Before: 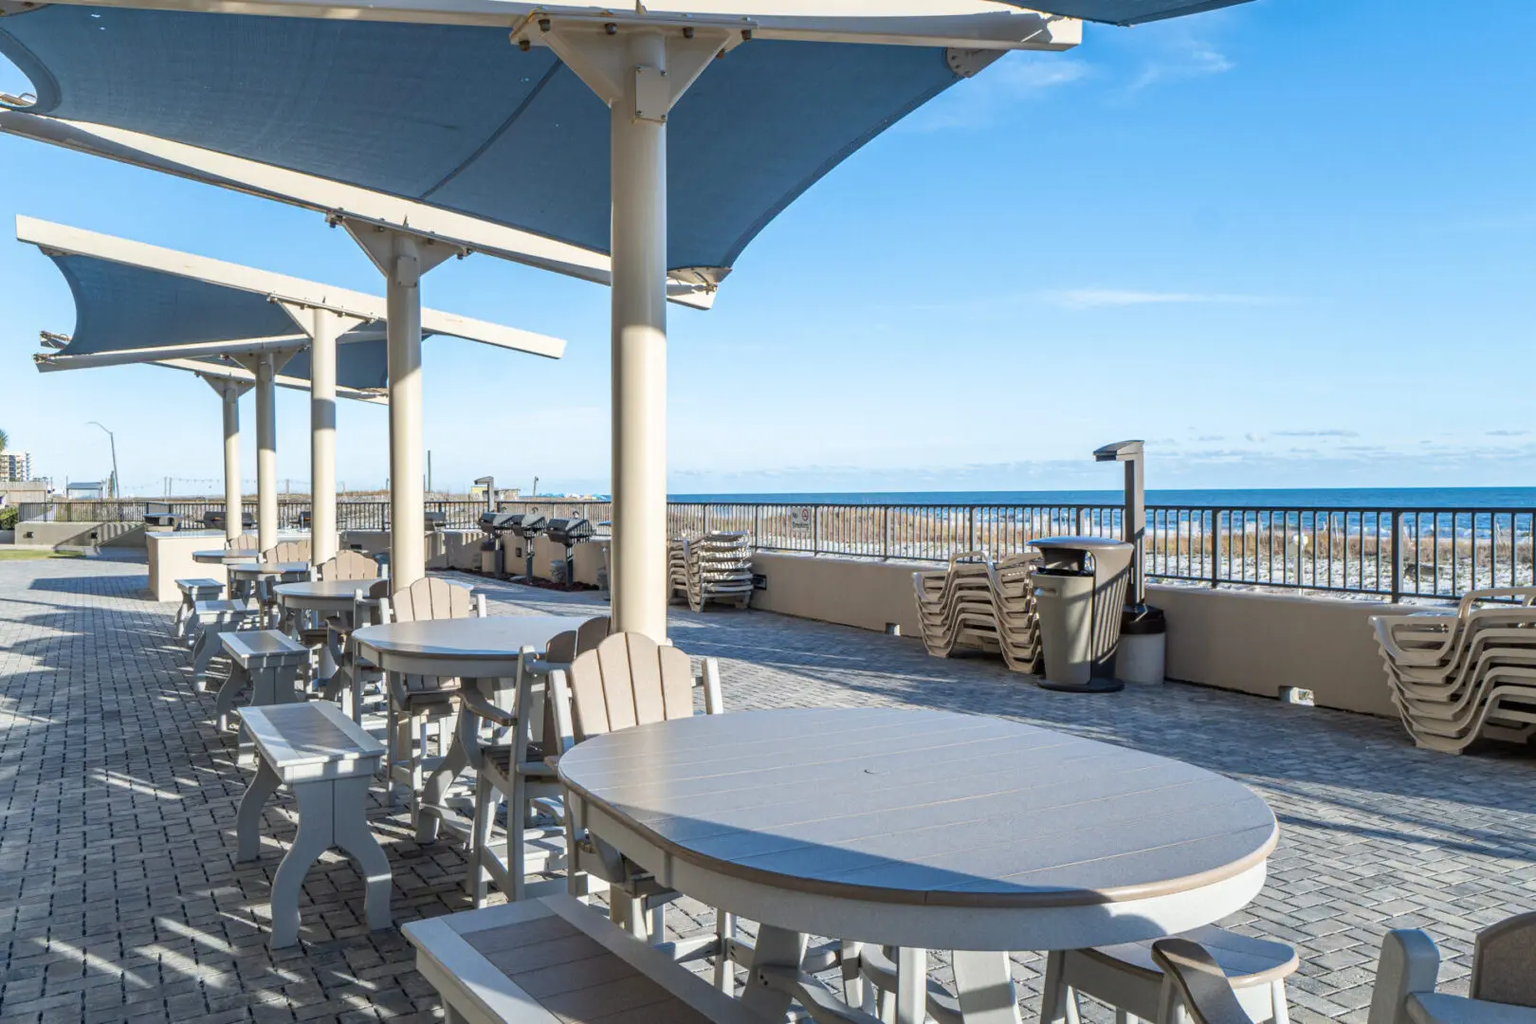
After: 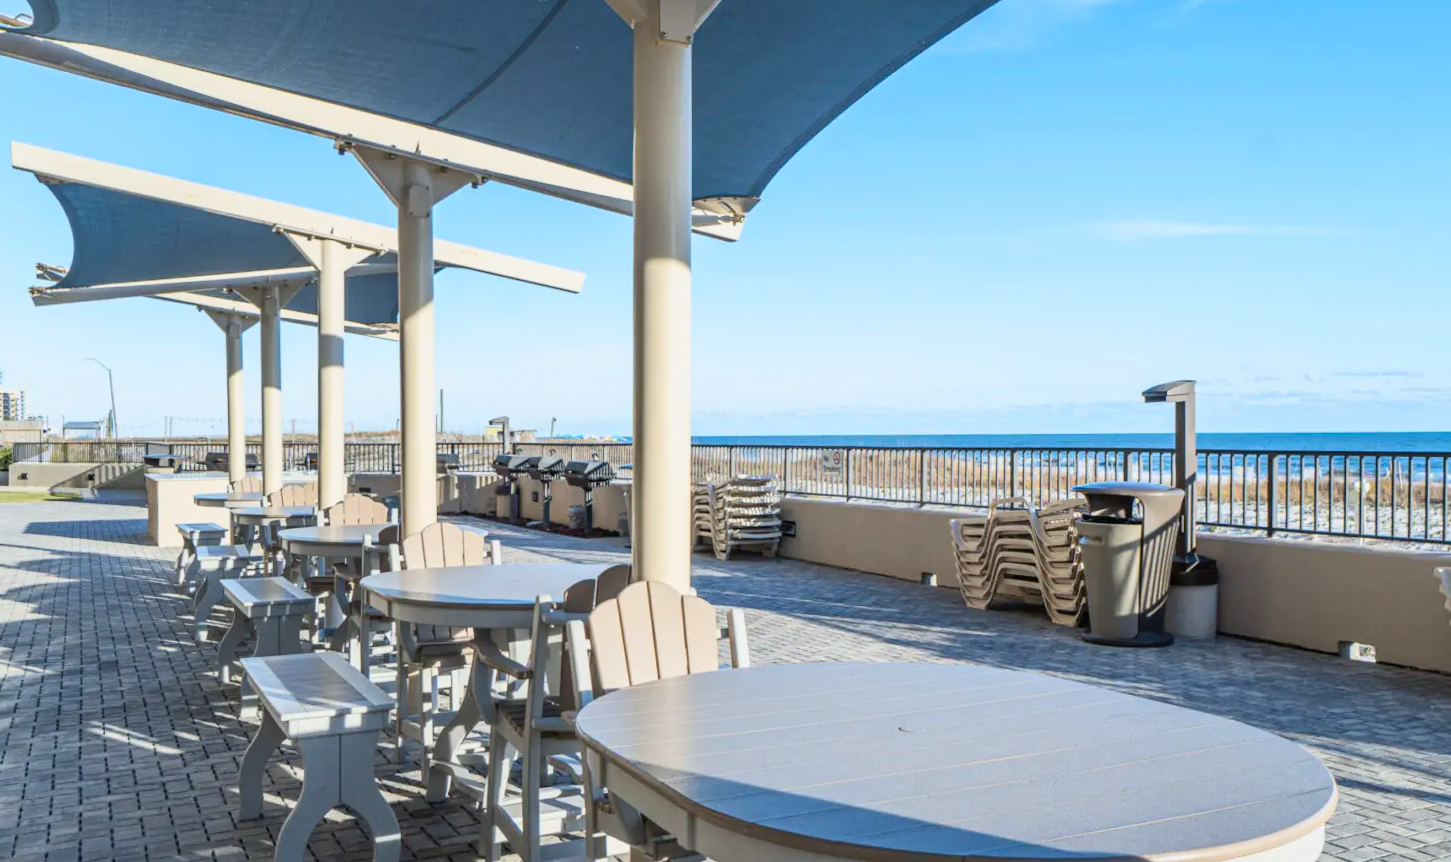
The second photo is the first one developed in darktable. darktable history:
rotate and perspective: rotation 0.192°, lens shift (horizontal) -0.015, crop left 0.005, crop right 0.996, crop top 0.006, crop bottom 0.99
crop: top 7.49%, right 9.717%, bottom 11.943%
exposure: exposure -0.293 EV, compensate highlight preservation false
contrast brightness saturation: contrast 0.2, brightness 0.16, saturation 0.22
